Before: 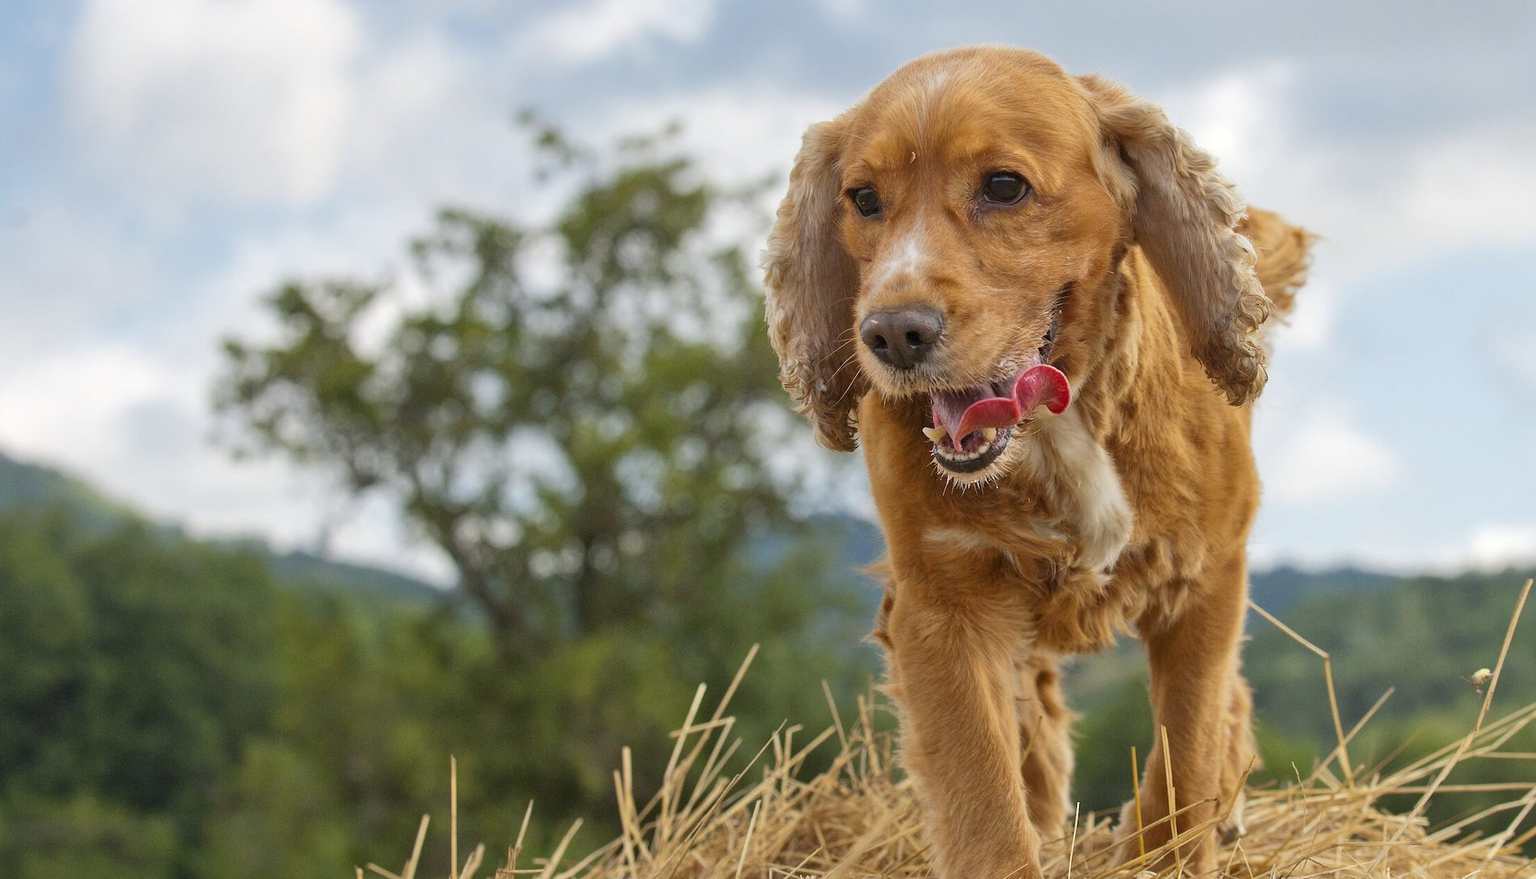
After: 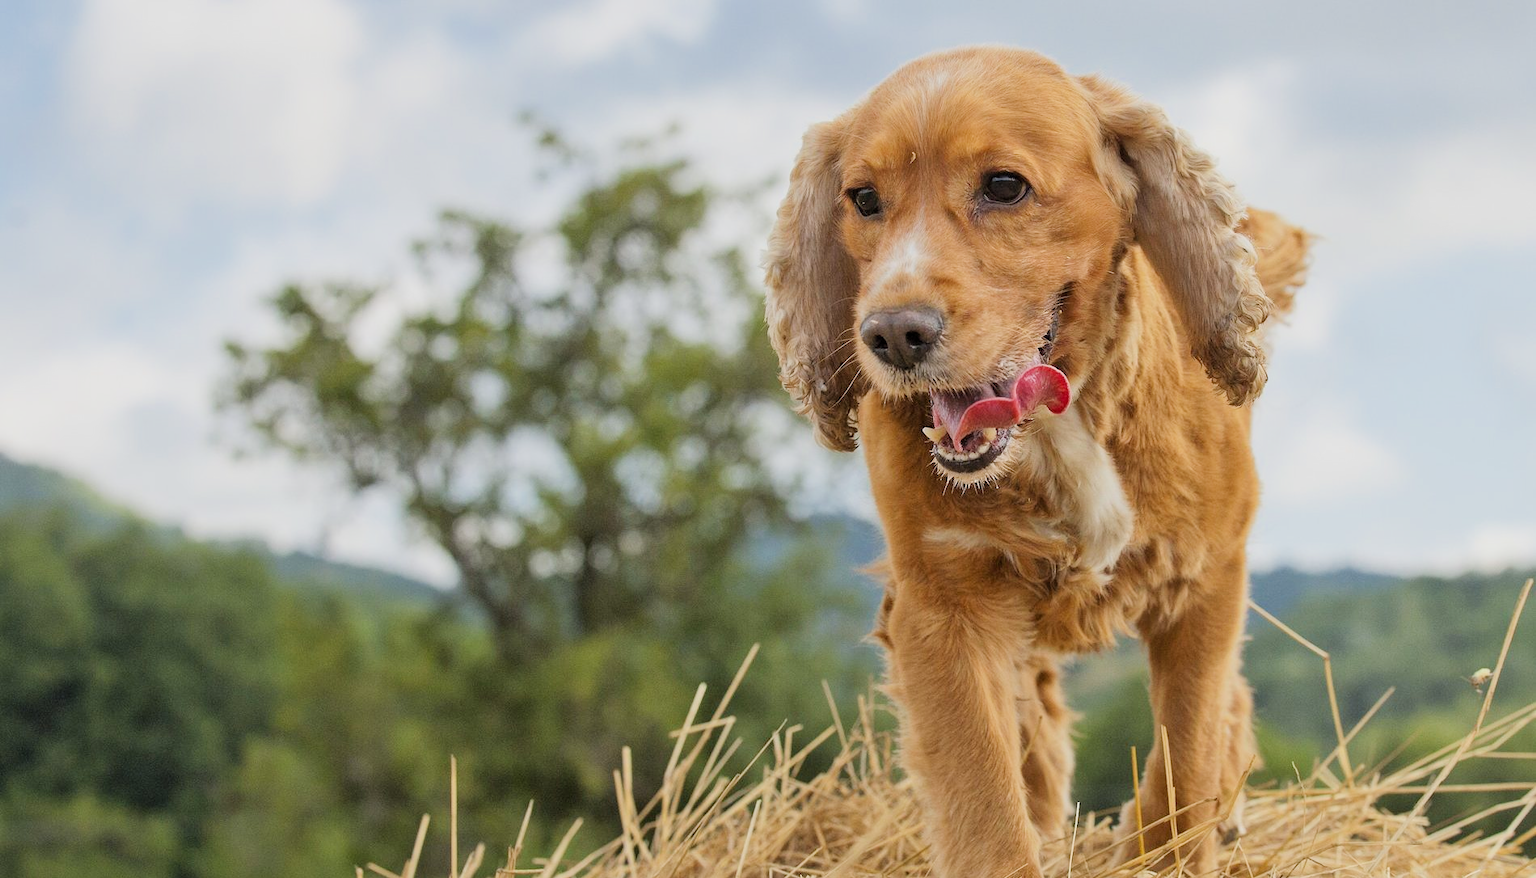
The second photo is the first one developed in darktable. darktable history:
exposure: exposure 0.515 EV, compensate highlight preservation false
filmic rgb: black relative exposure -7.65 EV, white relative exposure 4.56 EV, hardness 3.61, contrast 1.05
